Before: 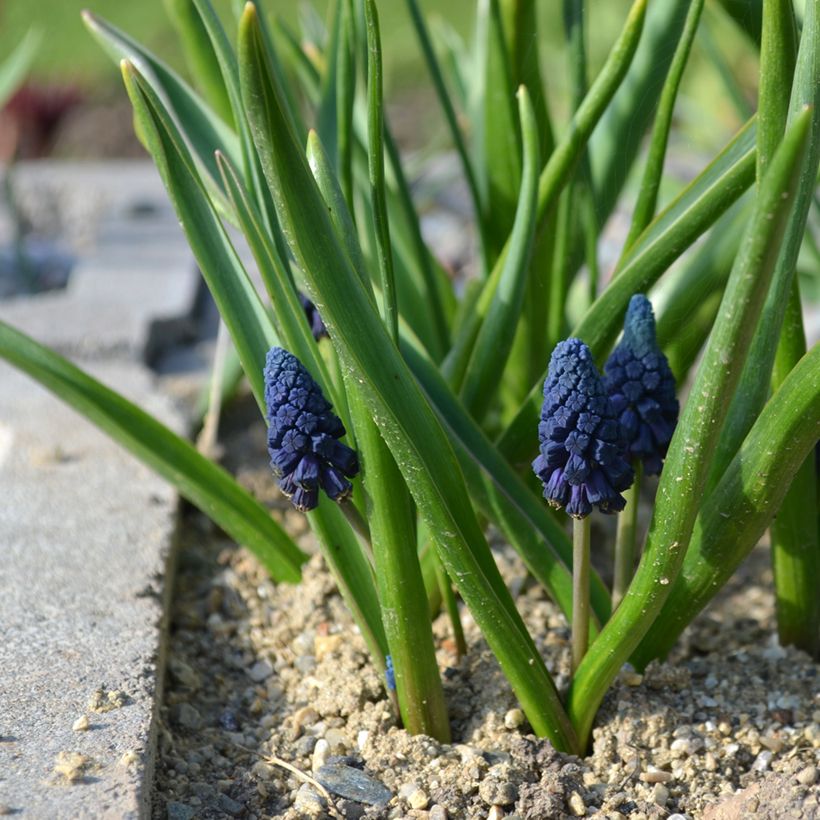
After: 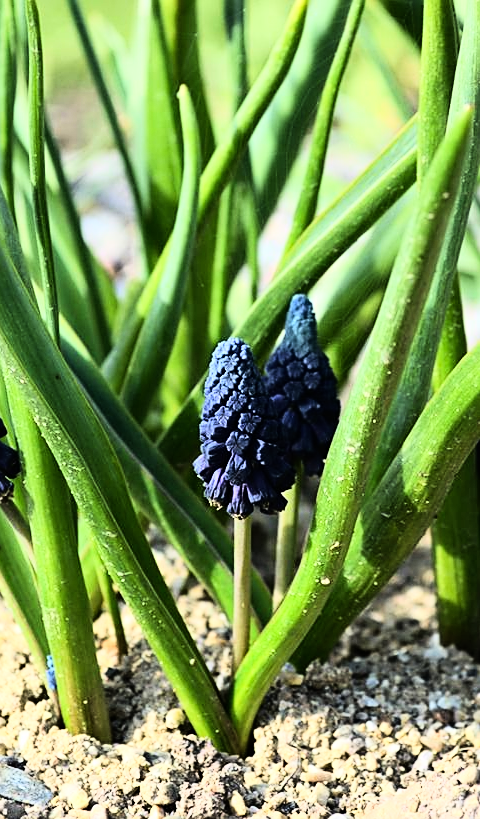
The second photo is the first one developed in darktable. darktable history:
white balance: red 1, blue 1
color balance rgb: global vibrance 1%, saturation formula JzAzBz (2021)
sharpen: on, module defaults
crop: left 41.402%
rgb curve: curves: ch0 [(0, 0) (0.21, 0.15) (0.24, 0.21) (0.5, 0.75) (0.75, 0.96) (0.89, 0.99) (1, 1)]; ch1 [(0, 0.02) (0.21, 0.13) (0.25, 0.2) (0.5, 0.67) (0.75, 0.9) (0.89, 0.97) (1, 1)]; ch2 [(0, 0.02) (0.21, 0.13) (0.25, 0.2) (0.5, 0.67) (0.75, 0.9) (0.89, 0.97) (1, 1)], compensate middle gray true
